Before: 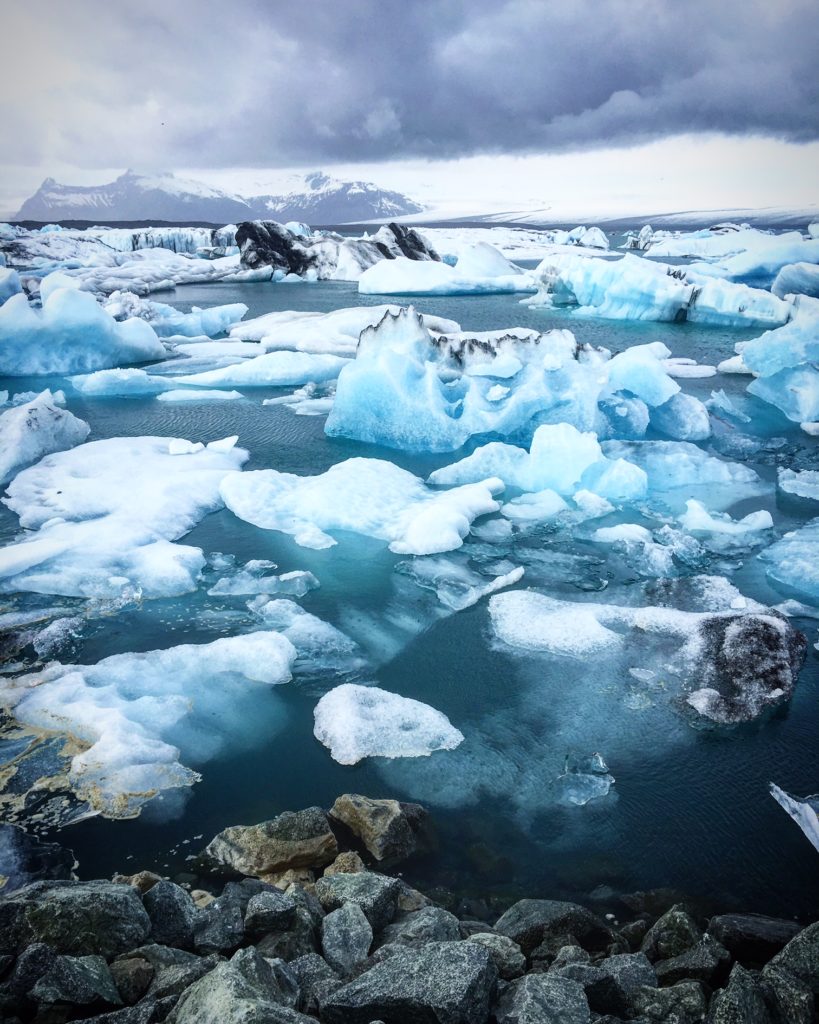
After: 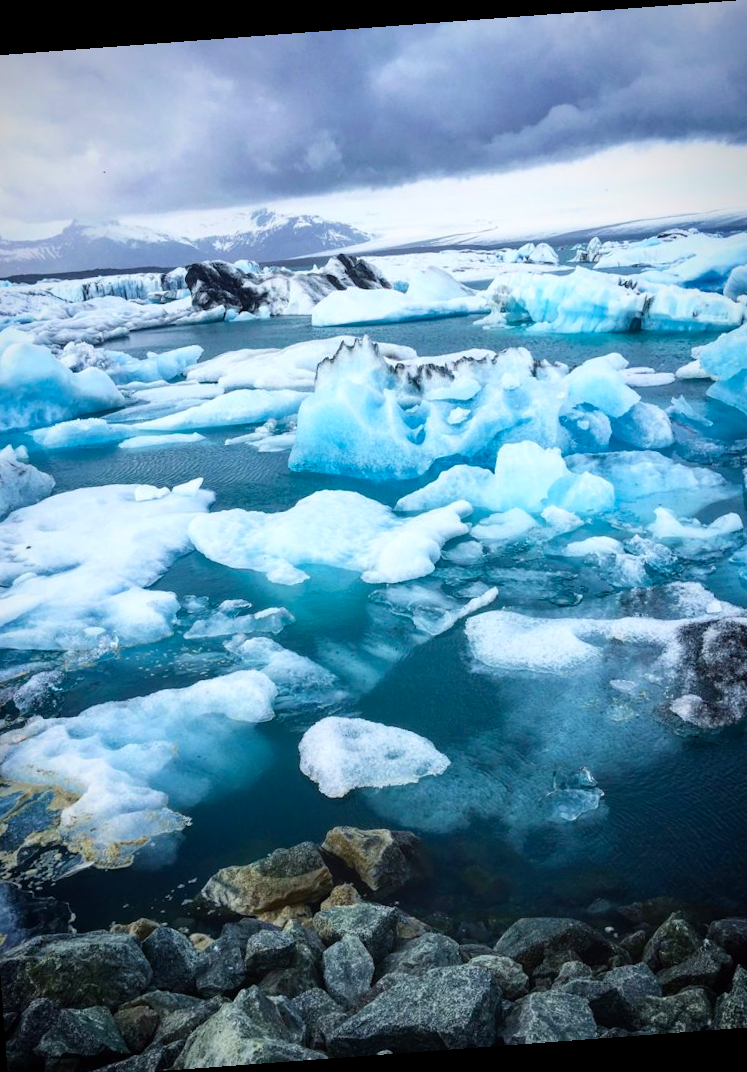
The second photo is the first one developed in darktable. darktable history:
rotate and perspective: rotation -4.25°, automatic cropping off
crop: left 7.598%, right 7.873%
exposure: compensate exposure bias true, compensate highlight preservation false
color balance rgb: perceptual saturation grading › global saturation 20%, global vibrance 20%
